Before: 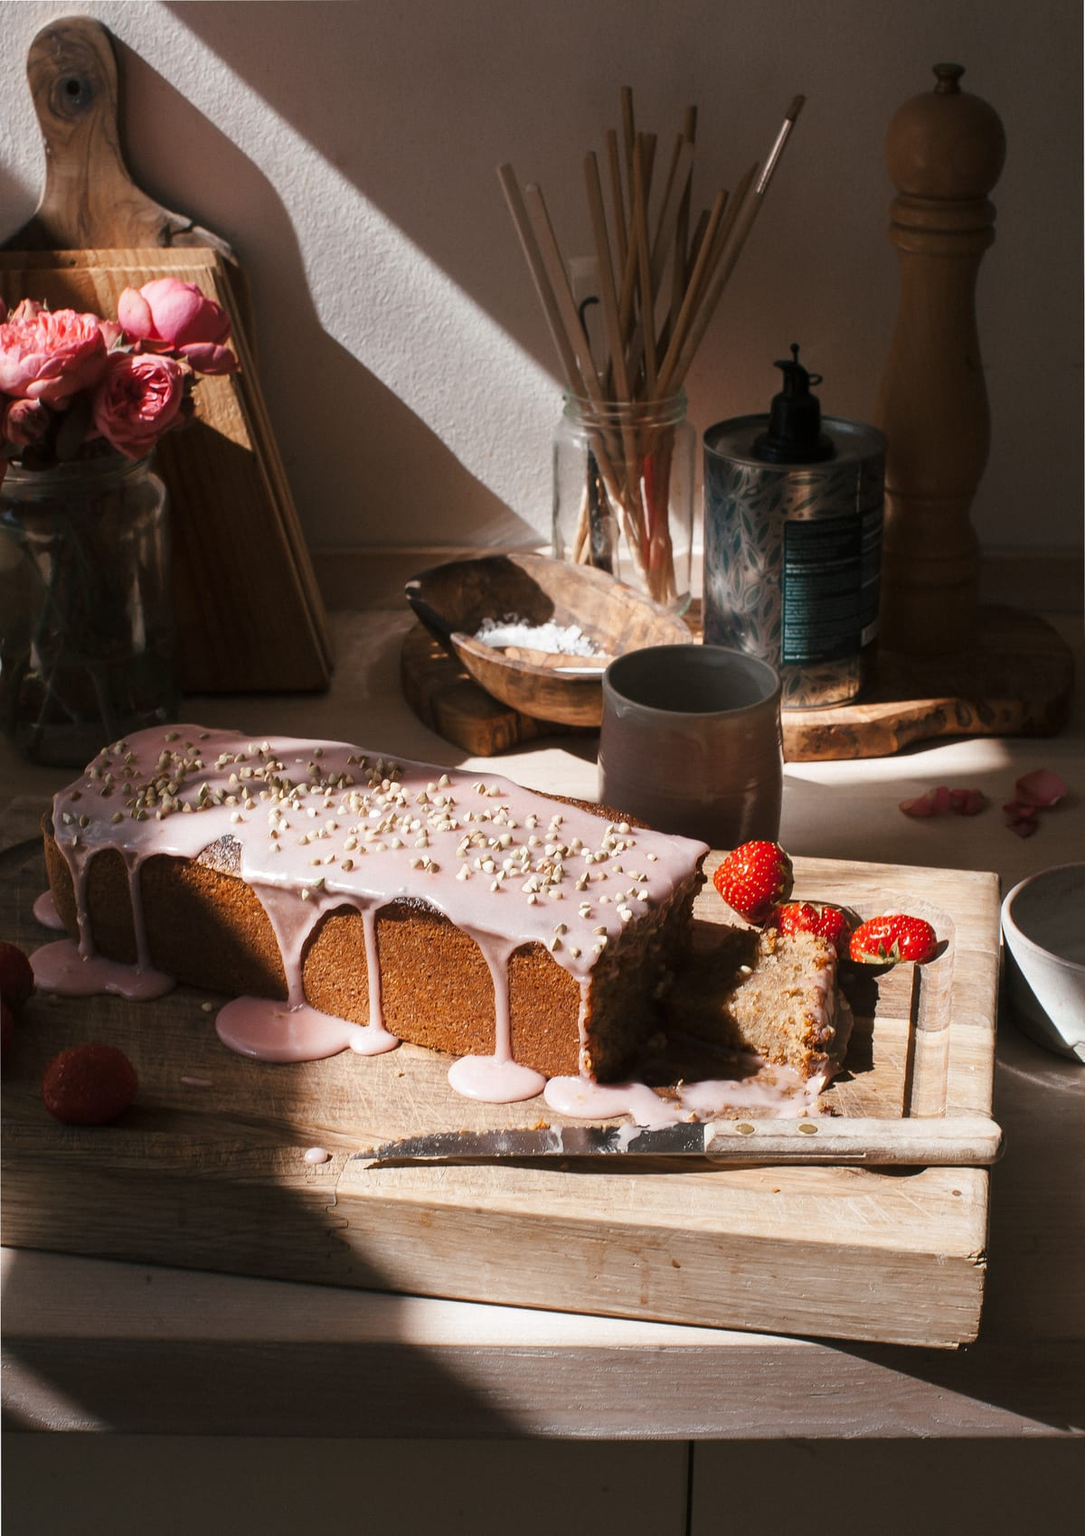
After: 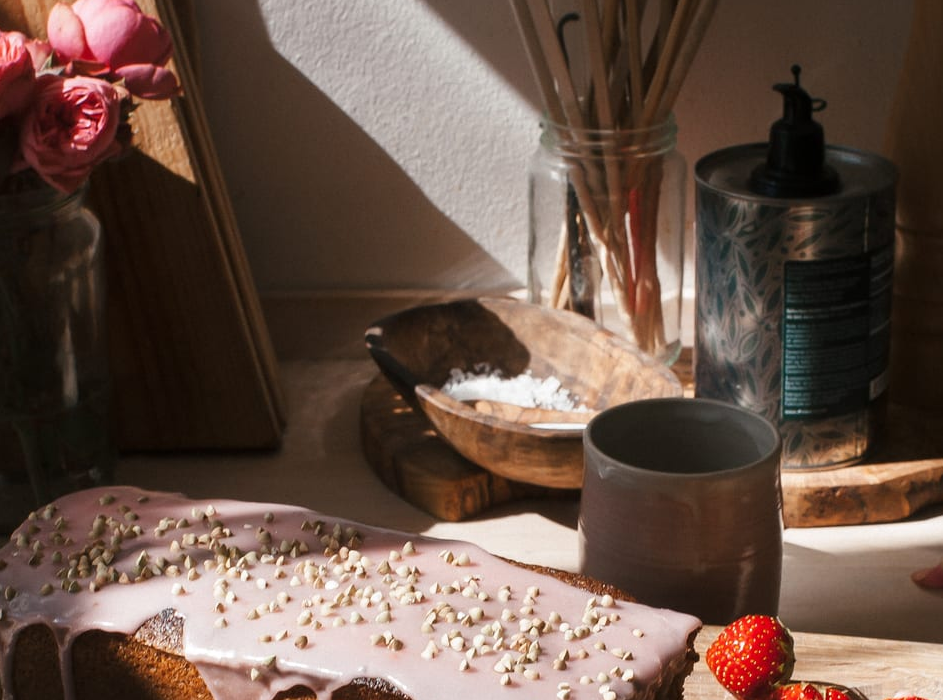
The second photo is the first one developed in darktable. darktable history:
crop: left 6.96%, top 18.591%, right 14.407%, bottom 40.15%
